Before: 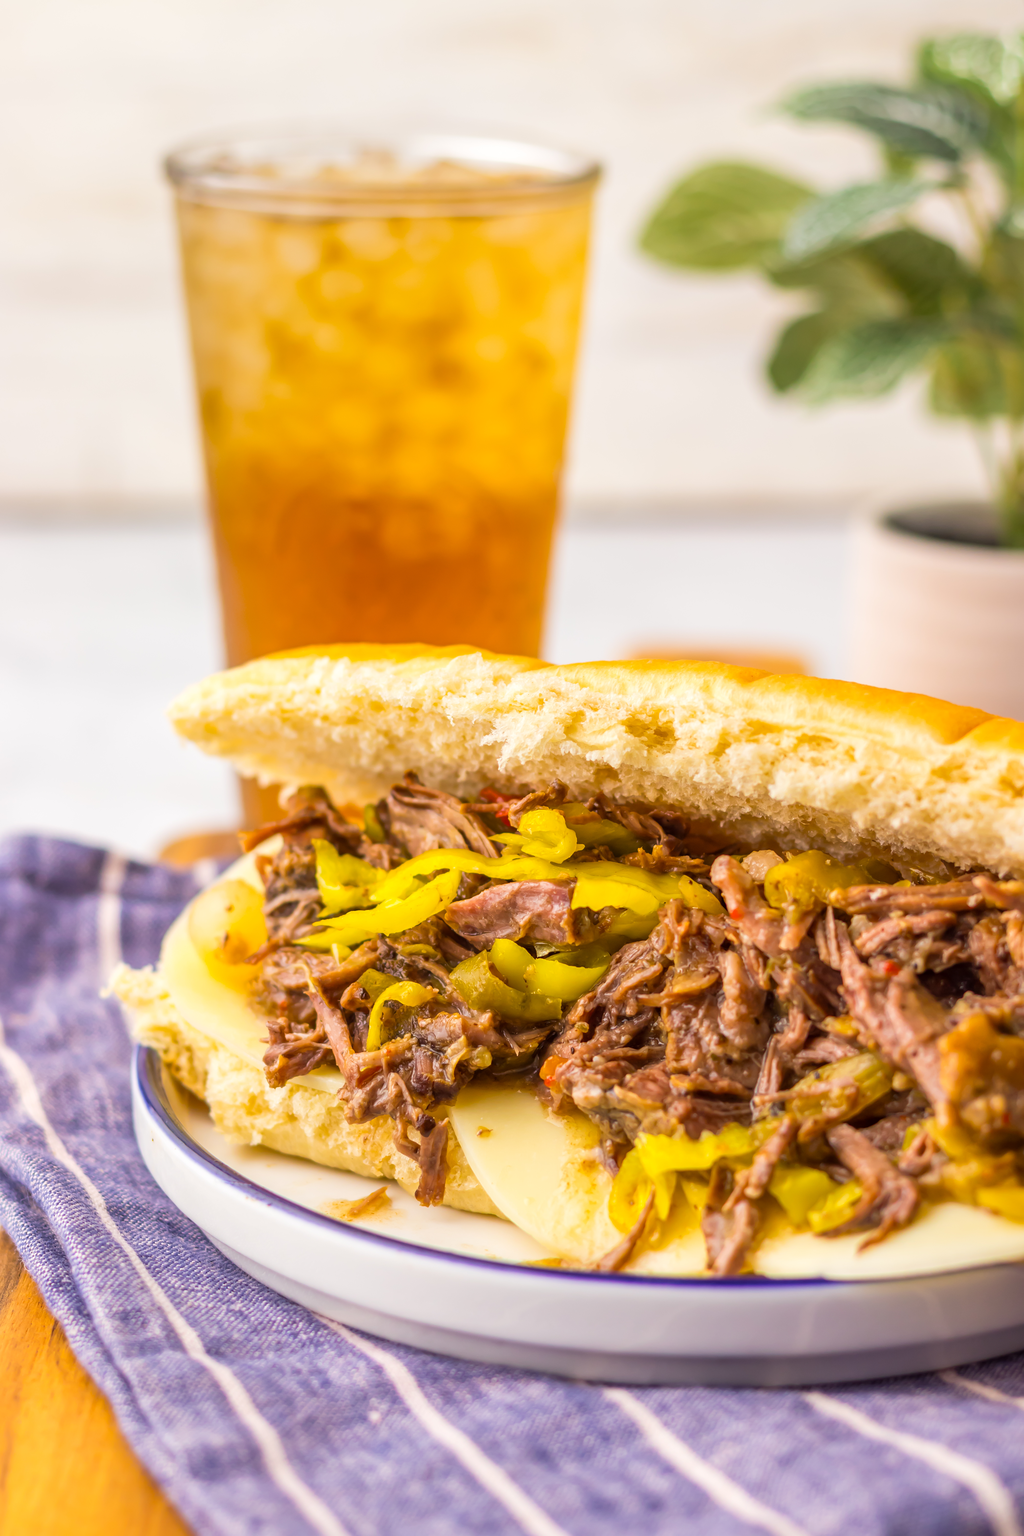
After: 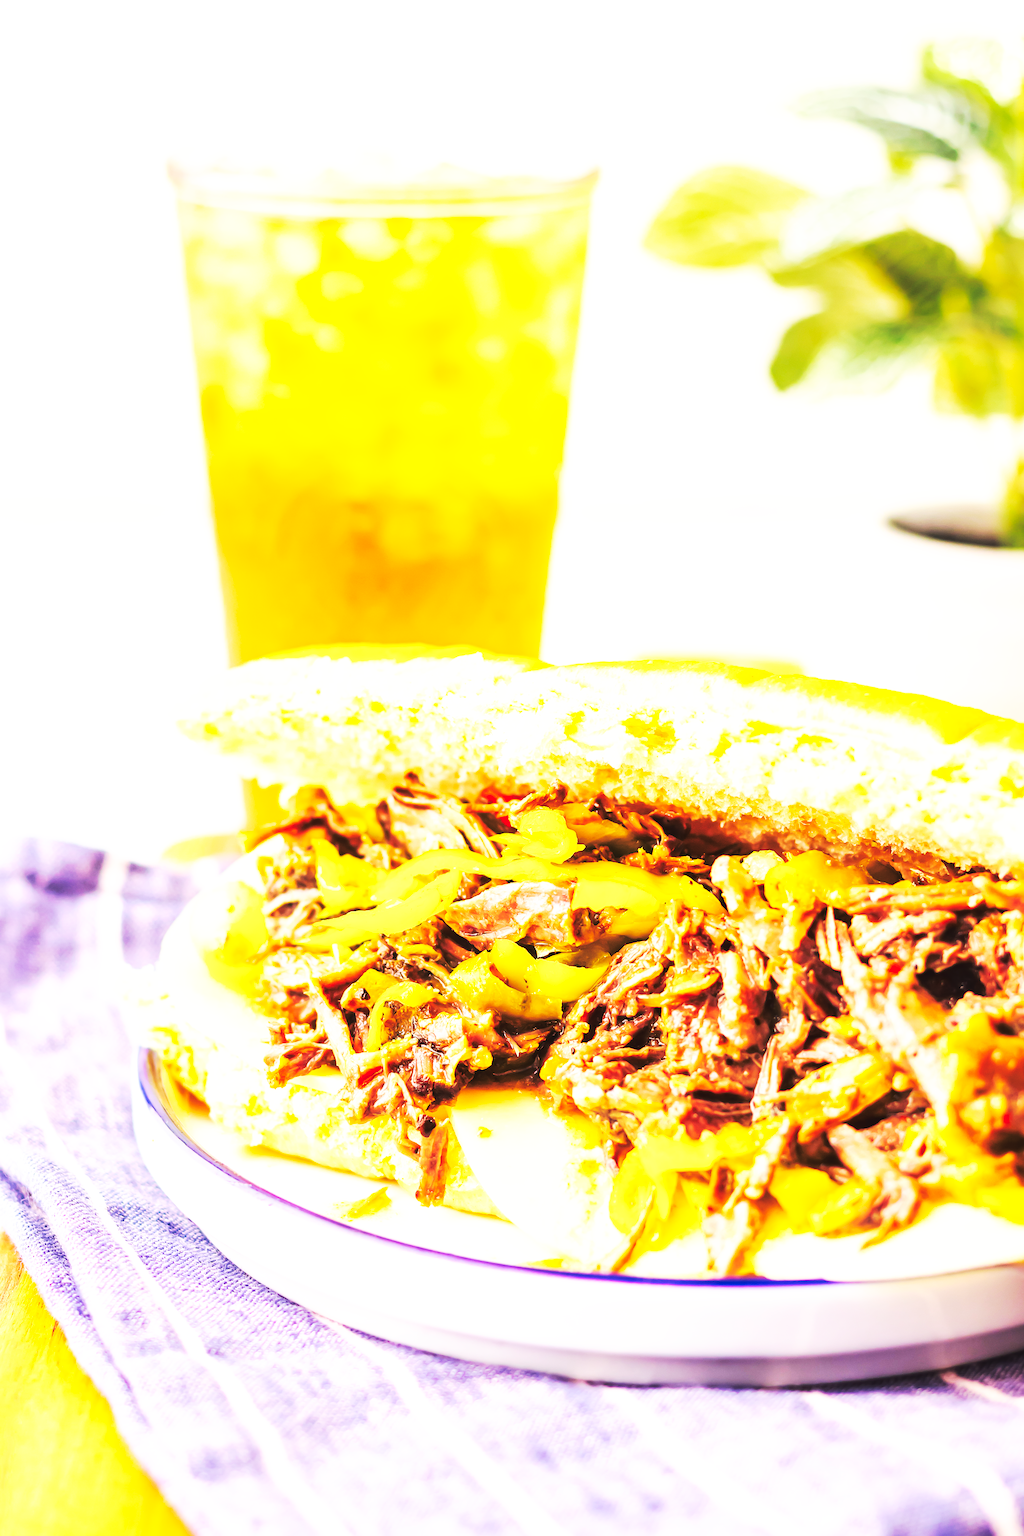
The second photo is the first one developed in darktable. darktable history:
sharpen: on, module defaults
fill light: exposure -2 EV, width 8.6
exposure: black level correction 0, exposure 0.5 EV, compensate highlight preservation false
base curve: curves: ch0 [(0, 0.015) (0.085, 0.116) (0.134, 0.298) (0.19, 0.545) (0.296, 0.764) (0.599, 0.982) (1, 1)], preserve colors none
